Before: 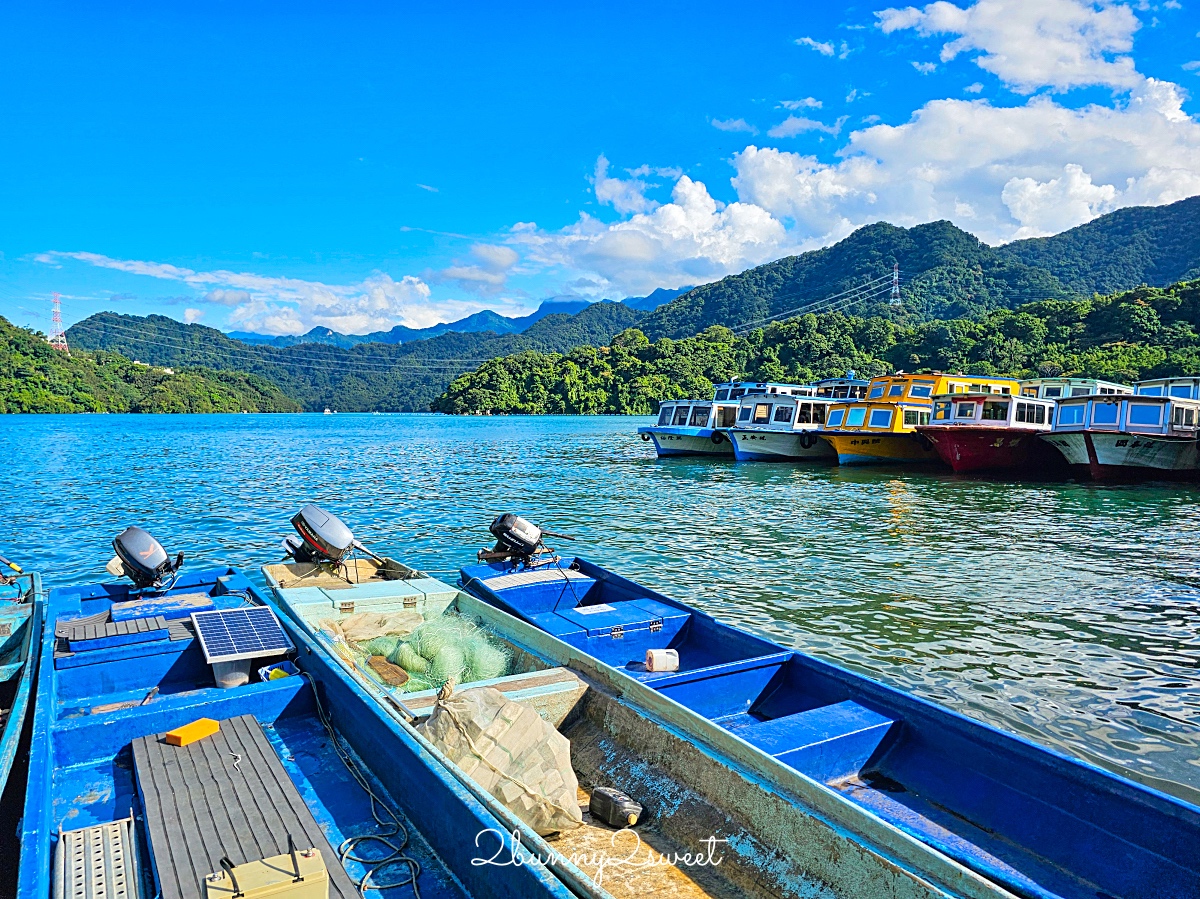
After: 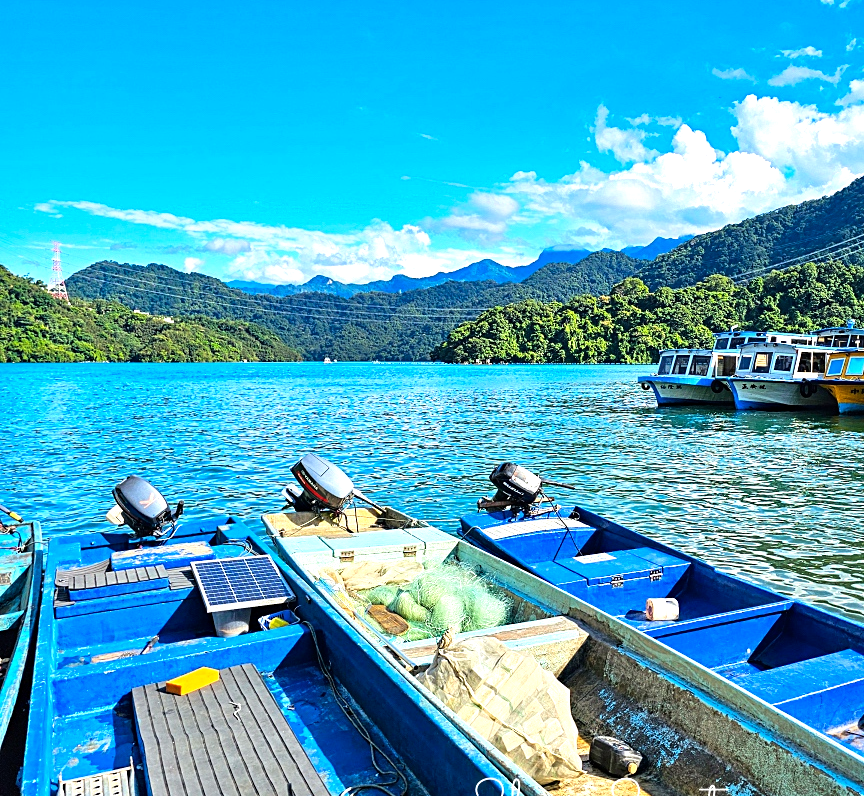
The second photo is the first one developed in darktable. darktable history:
crop: top 5.753%, right 27.889%, bottom 5.668%
haze removal: compatibility mode true, adaptive false
tone equalizer: -8 EV -0.76 EV, -7 EV -0.696 EV, -6 EV -0.613 EV, -5 EV -0.411 EV, -3 EV 0.4 EV, -2 EV 0.6 EV, -1 EV 0.674 EV, +0 EV 0.754 EV, edges refinement/feathering 500, mask exposure compensation -1.57 EV, preserve details guided filter
